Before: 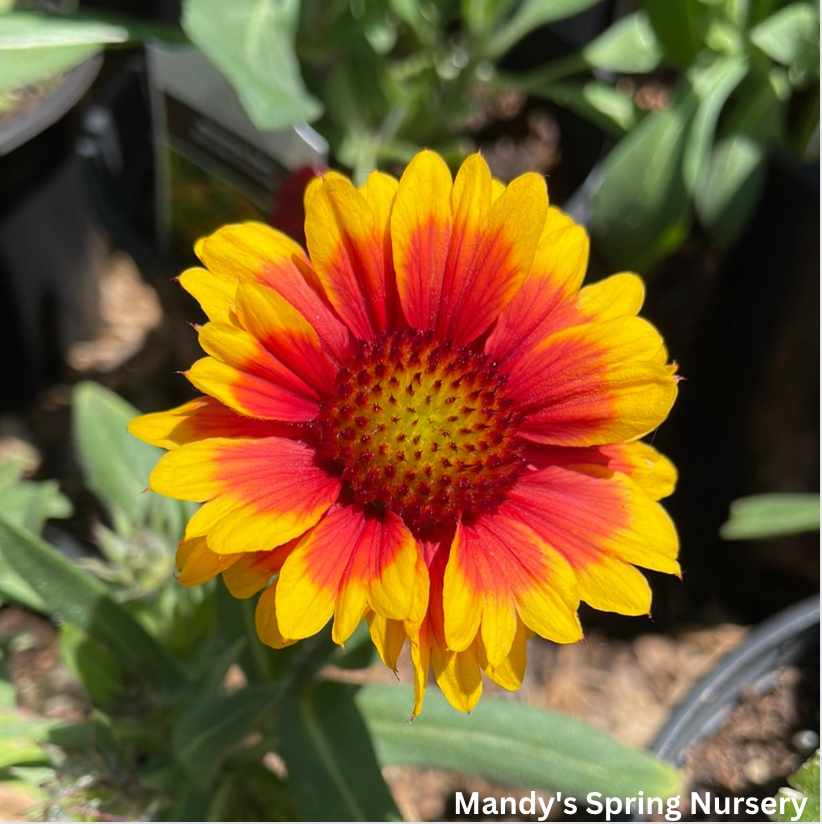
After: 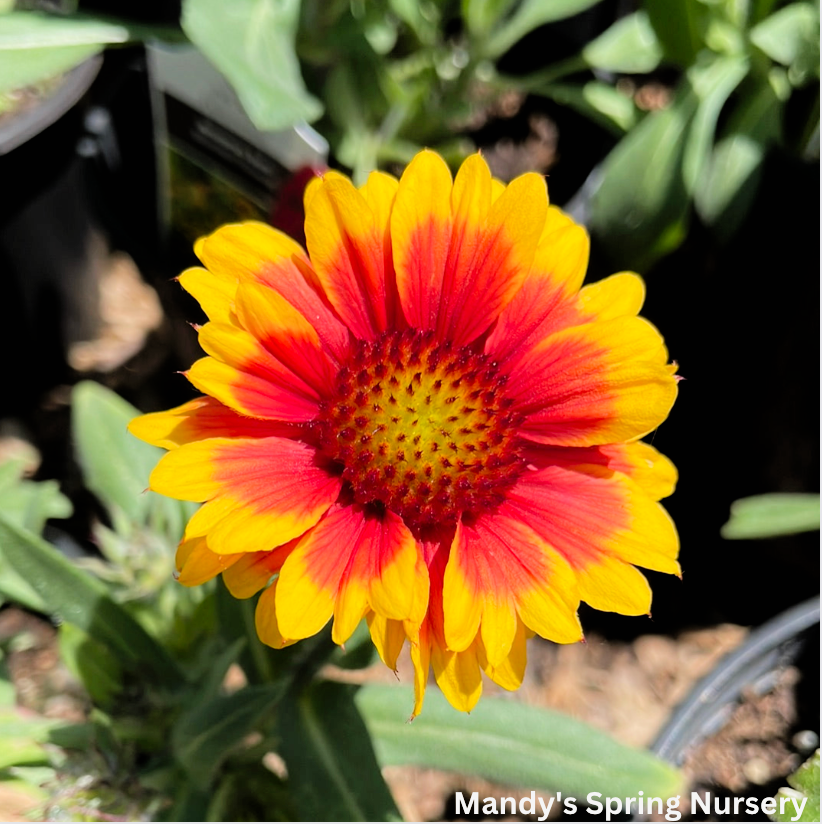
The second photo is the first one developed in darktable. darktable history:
levels: levels [0, 0.435, 0.917]
filmic rgb: black relative exposure -5 EV, hardness 2.88, contrast 1.1
